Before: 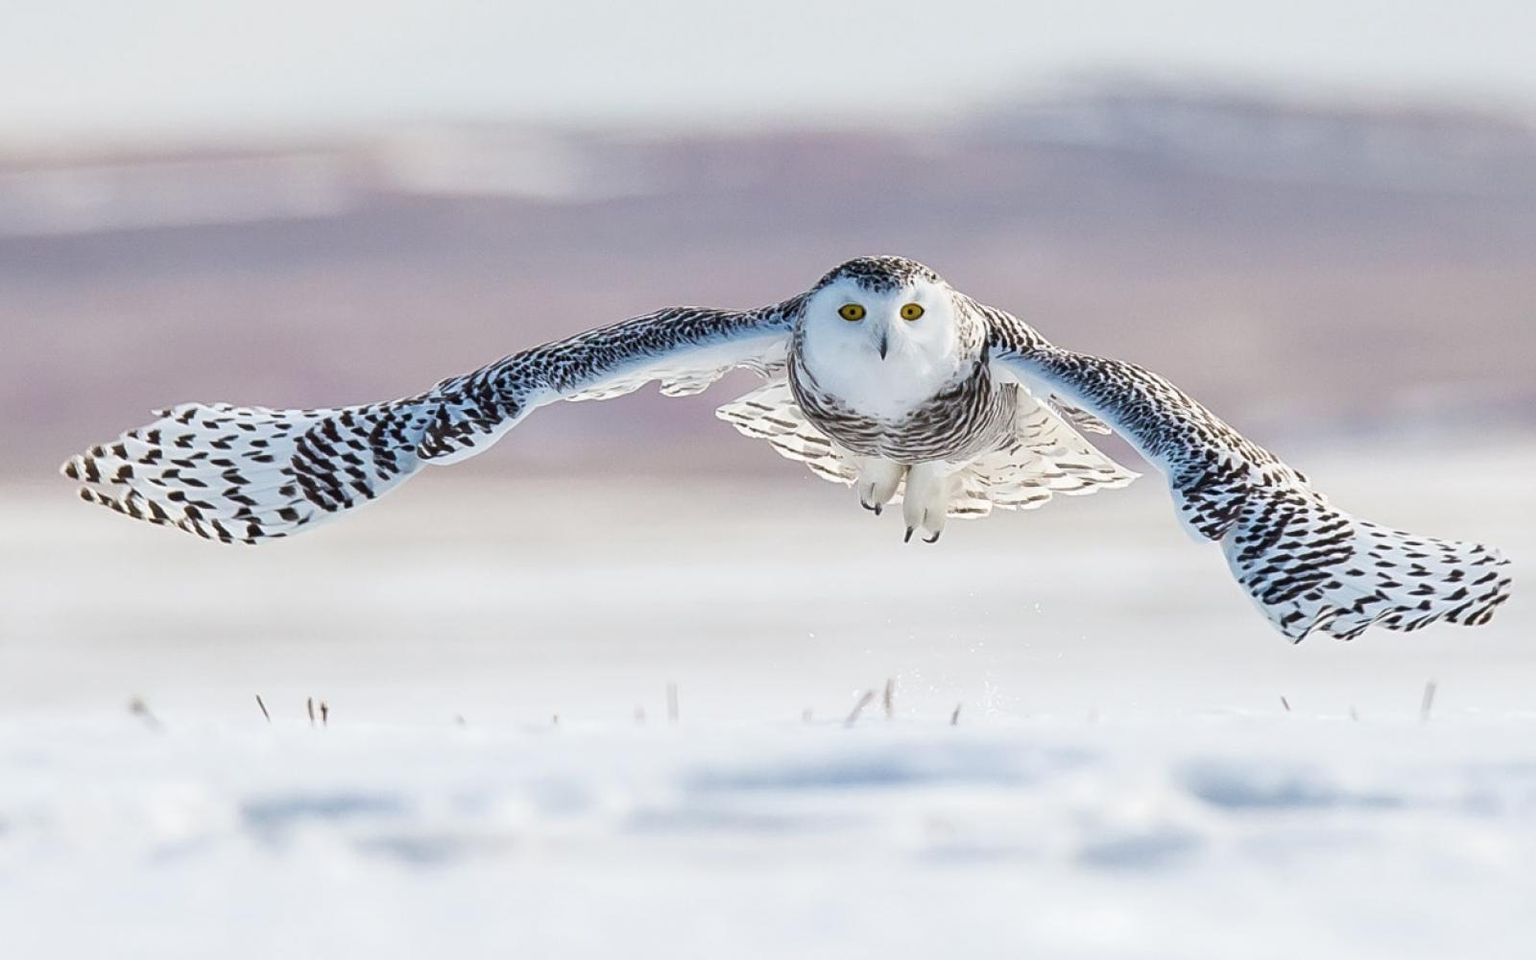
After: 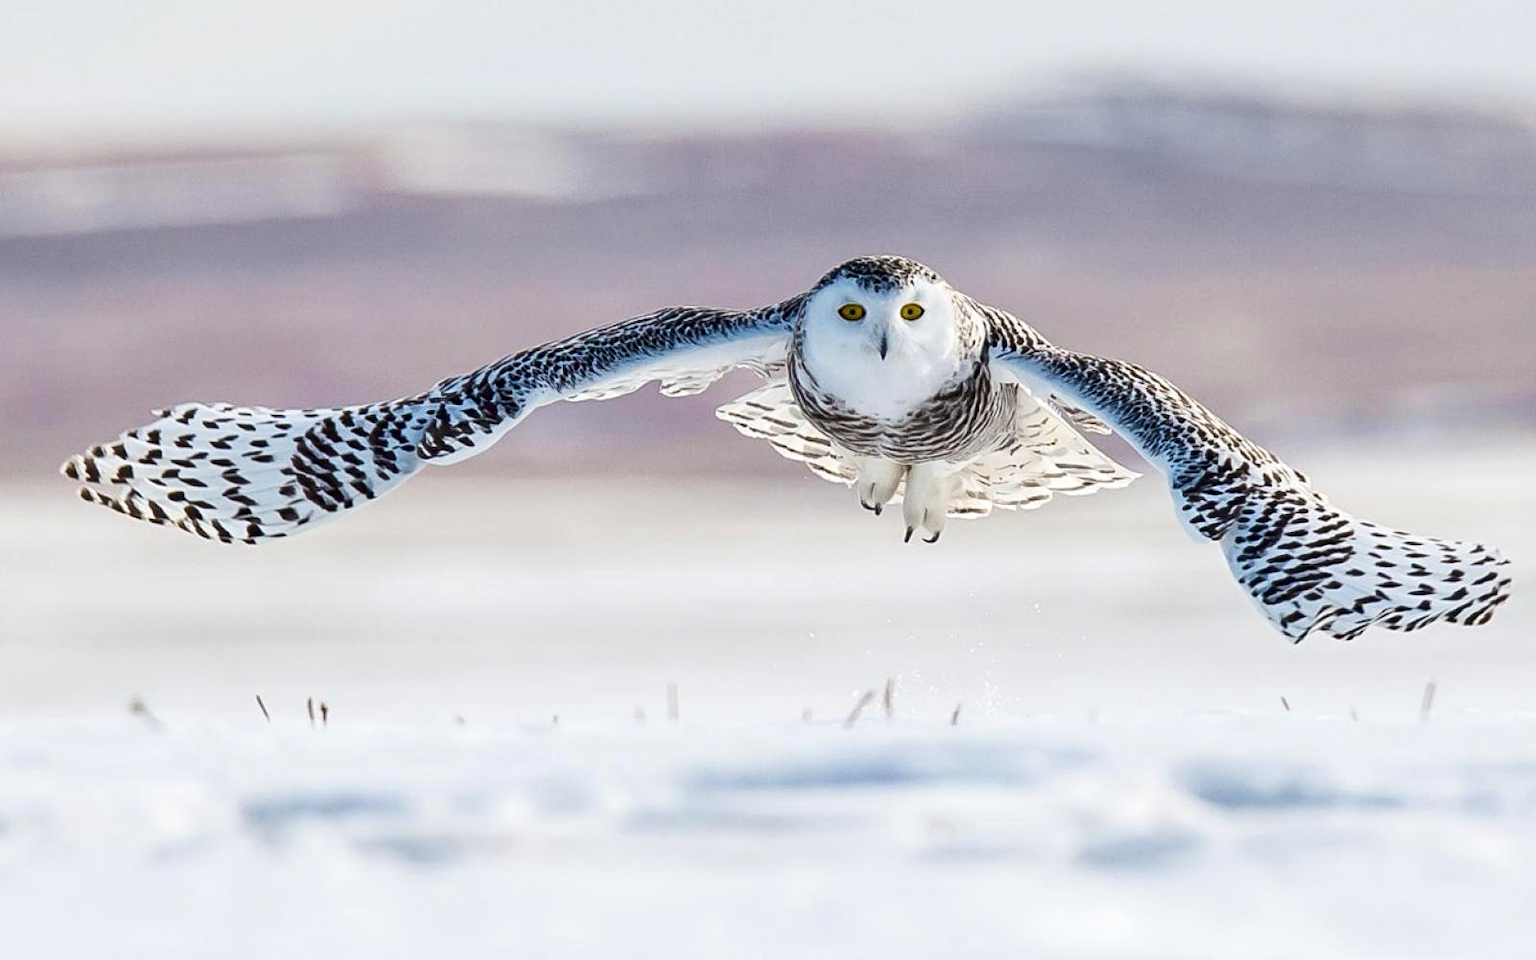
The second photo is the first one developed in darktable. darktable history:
contrast brightness saturation: contrast 0.132, brightness -0.047, saturation 0.152
local contrast: highlights 100%, shadows 101%, detail 119%, midtone range 0.2
